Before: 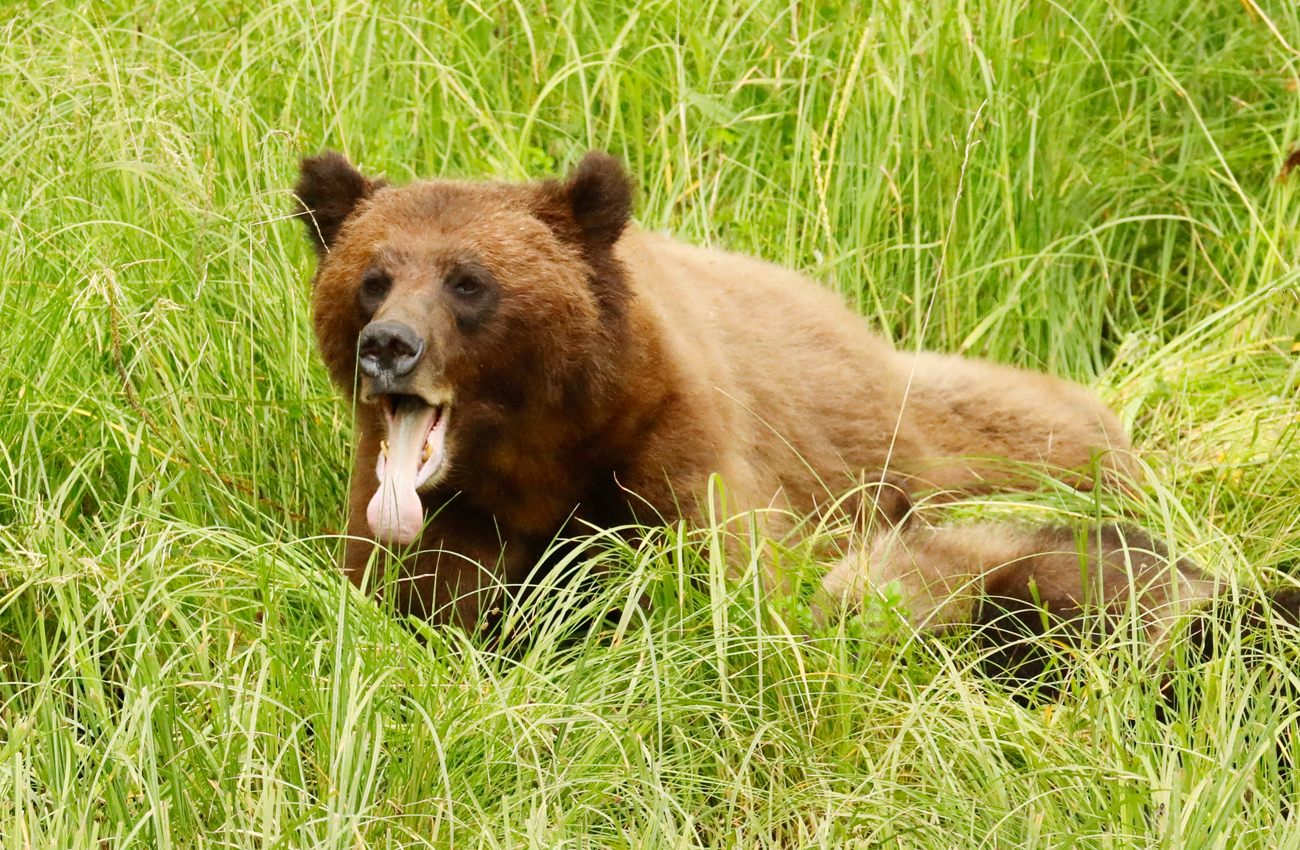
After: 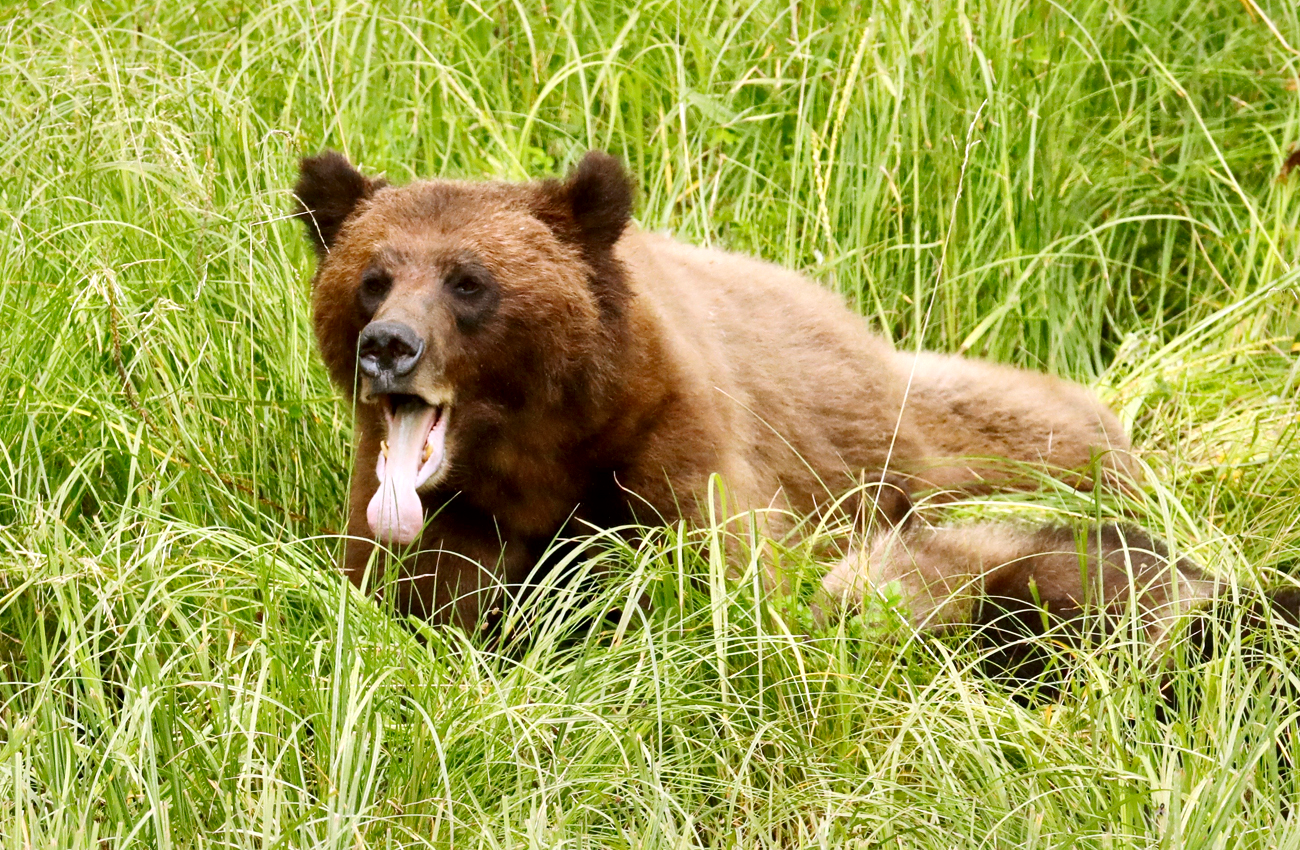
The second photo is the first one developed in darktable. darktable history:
local contrast: mode bilateral grid, contrast 25, coarseness 60, detail 151%, midtone range 0.2
white balance: red 1.004, blue 1.096
